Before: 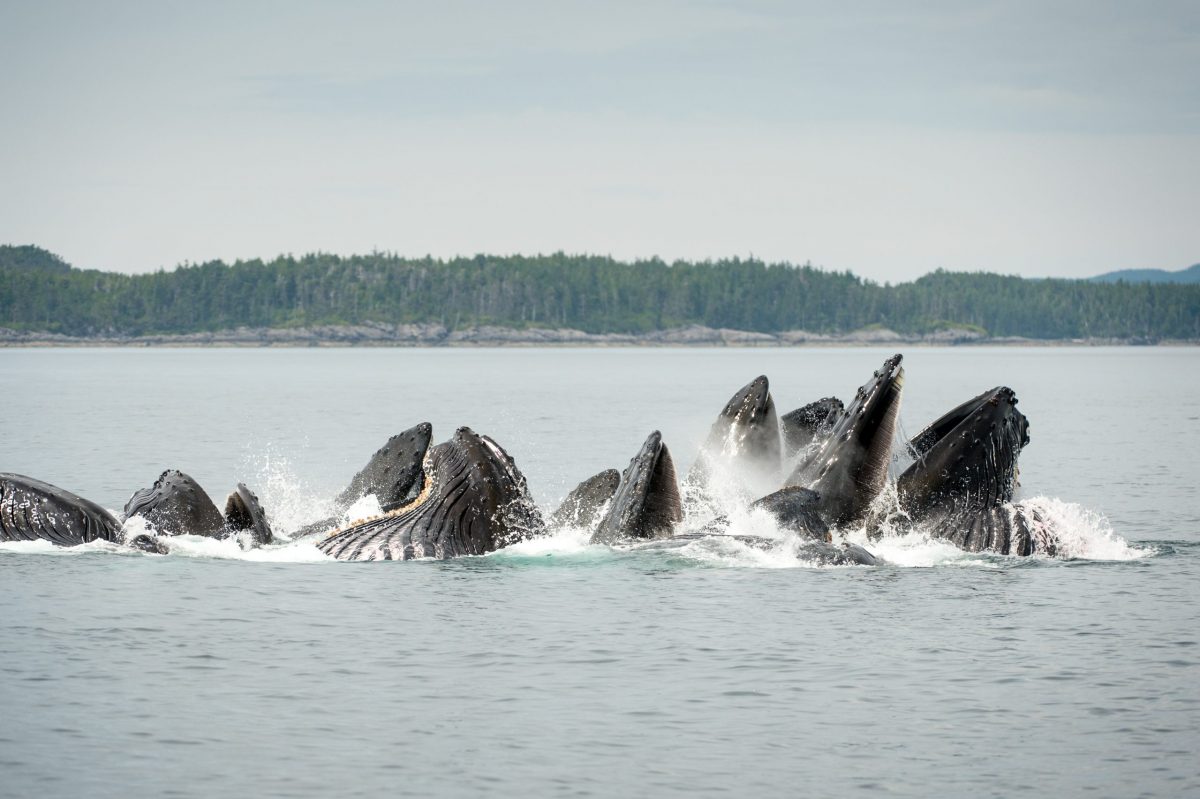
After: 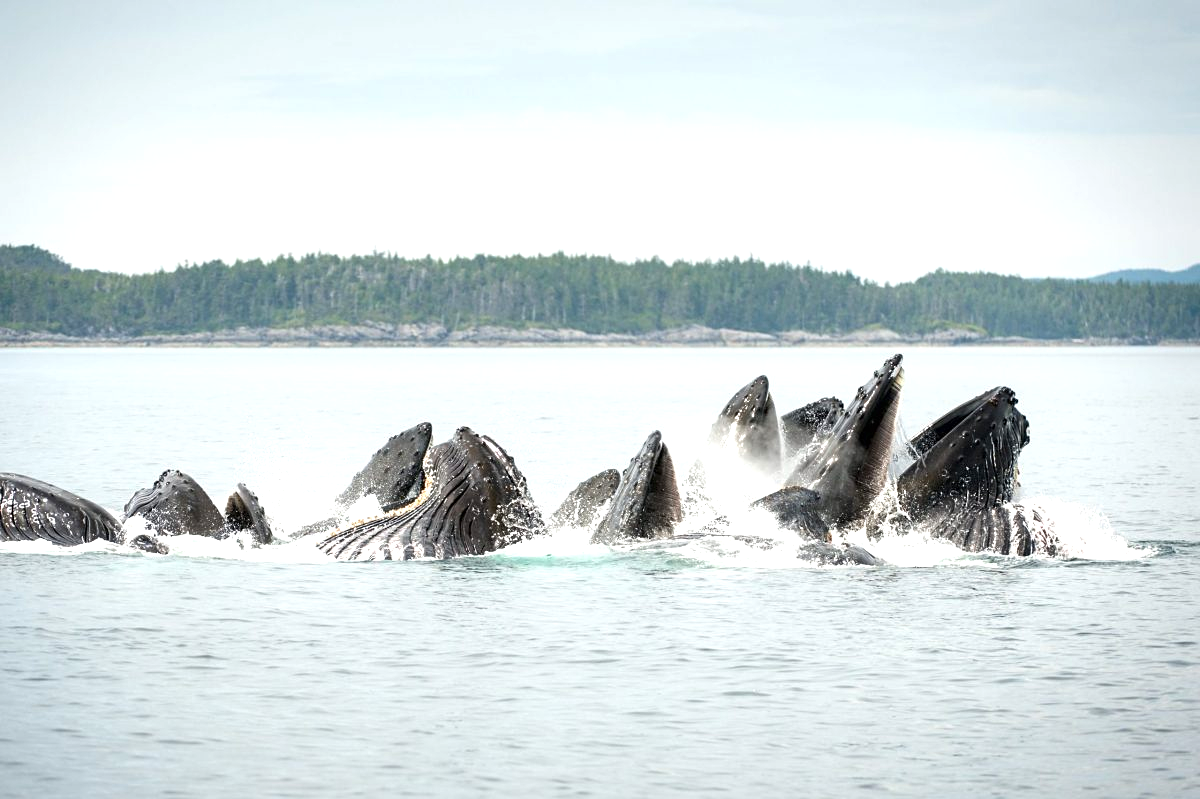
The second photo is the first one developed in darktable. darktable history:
sharpen: amount 0.2
exposure: black level correction 0, exposure 0.7 EV, compensate exposure bias true, compensate highlight preservation false
